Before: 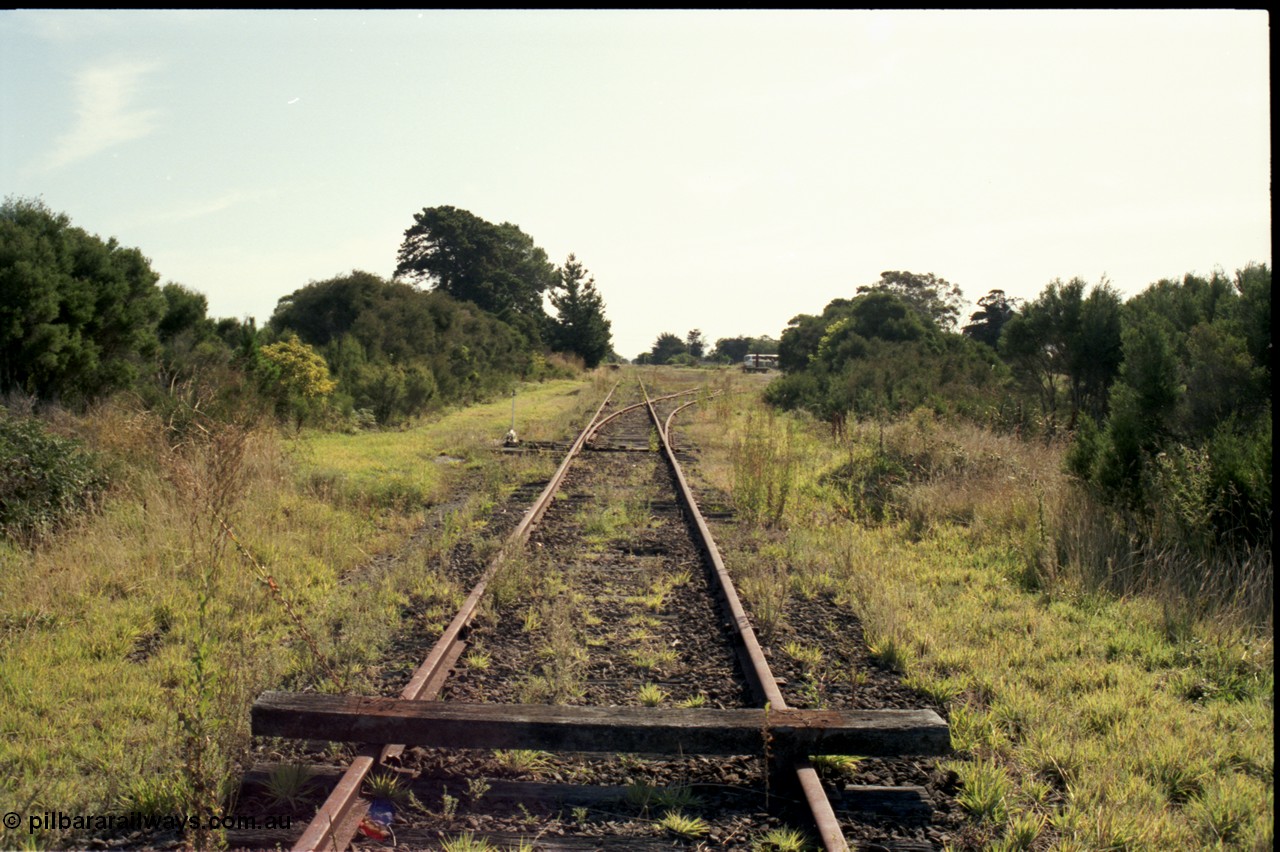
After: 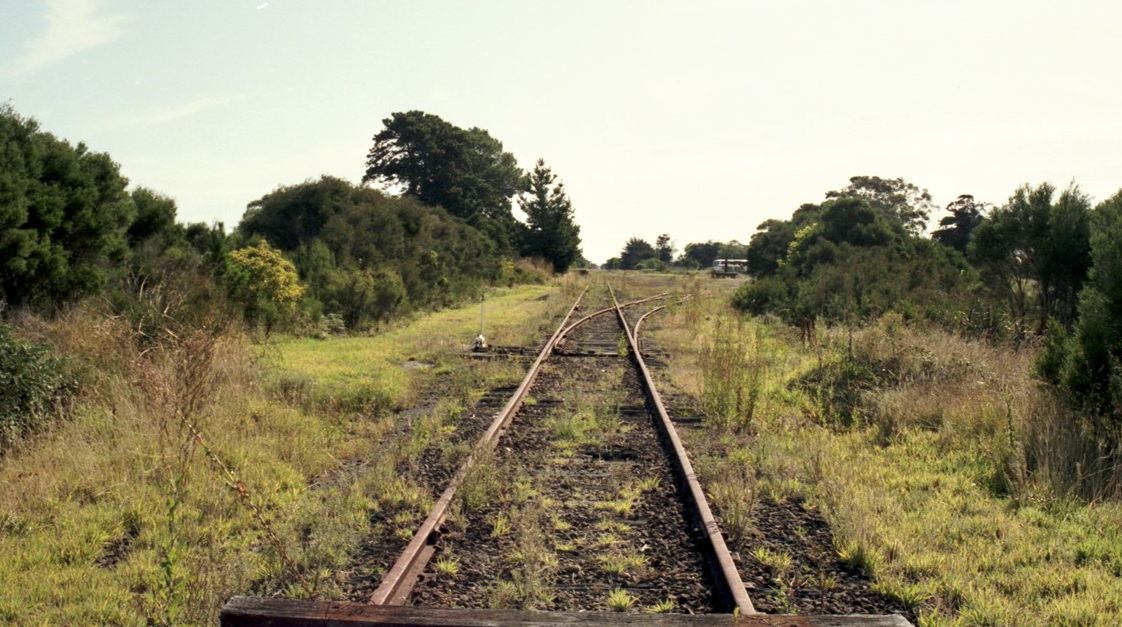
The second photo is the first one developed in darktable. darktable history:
contrast equalizer: octaves 7, y [[0.524 ×6], [0.512 ×6], [0.379 ×6], [0 ×6], [0 ×6]]
crop and rotate: left 2.469%, top 11.219%, right 9.804%, bottom 15.141%
